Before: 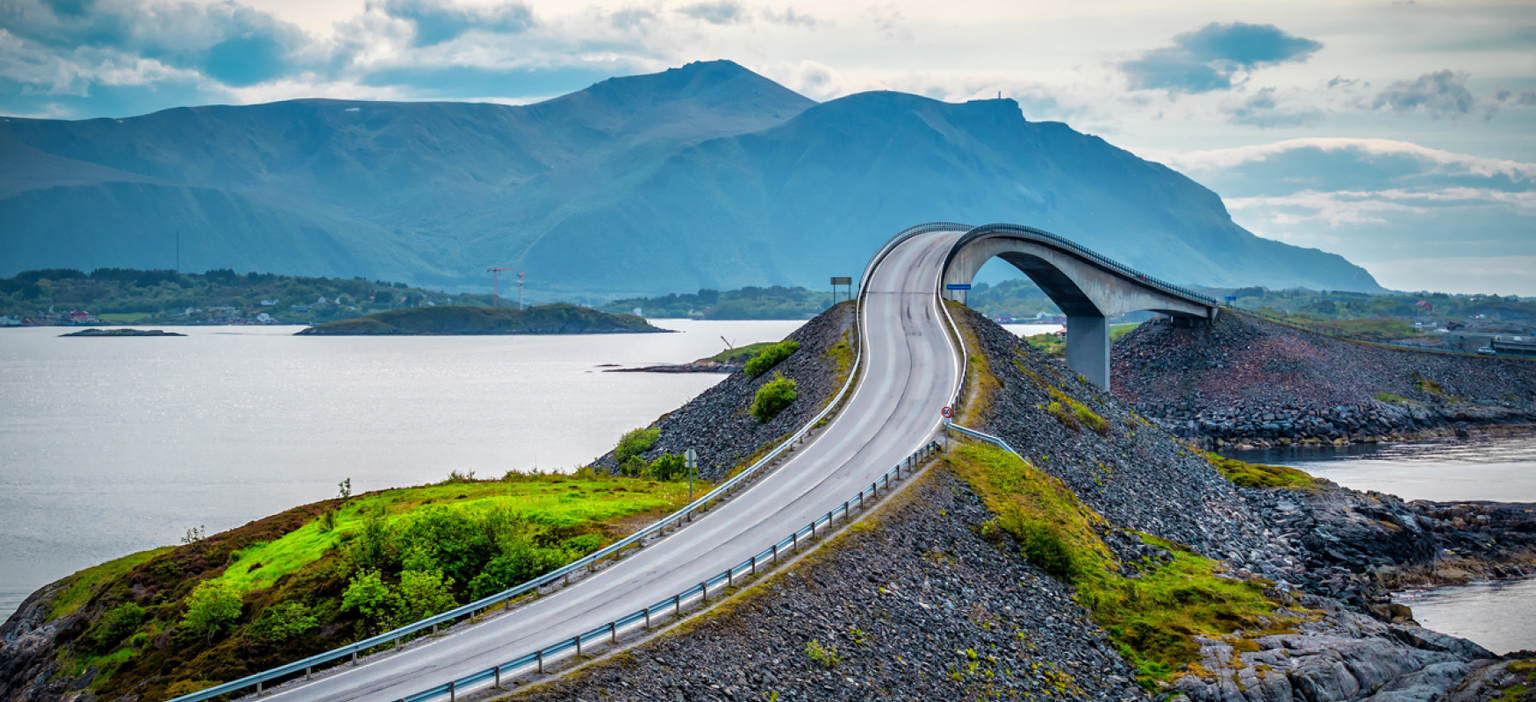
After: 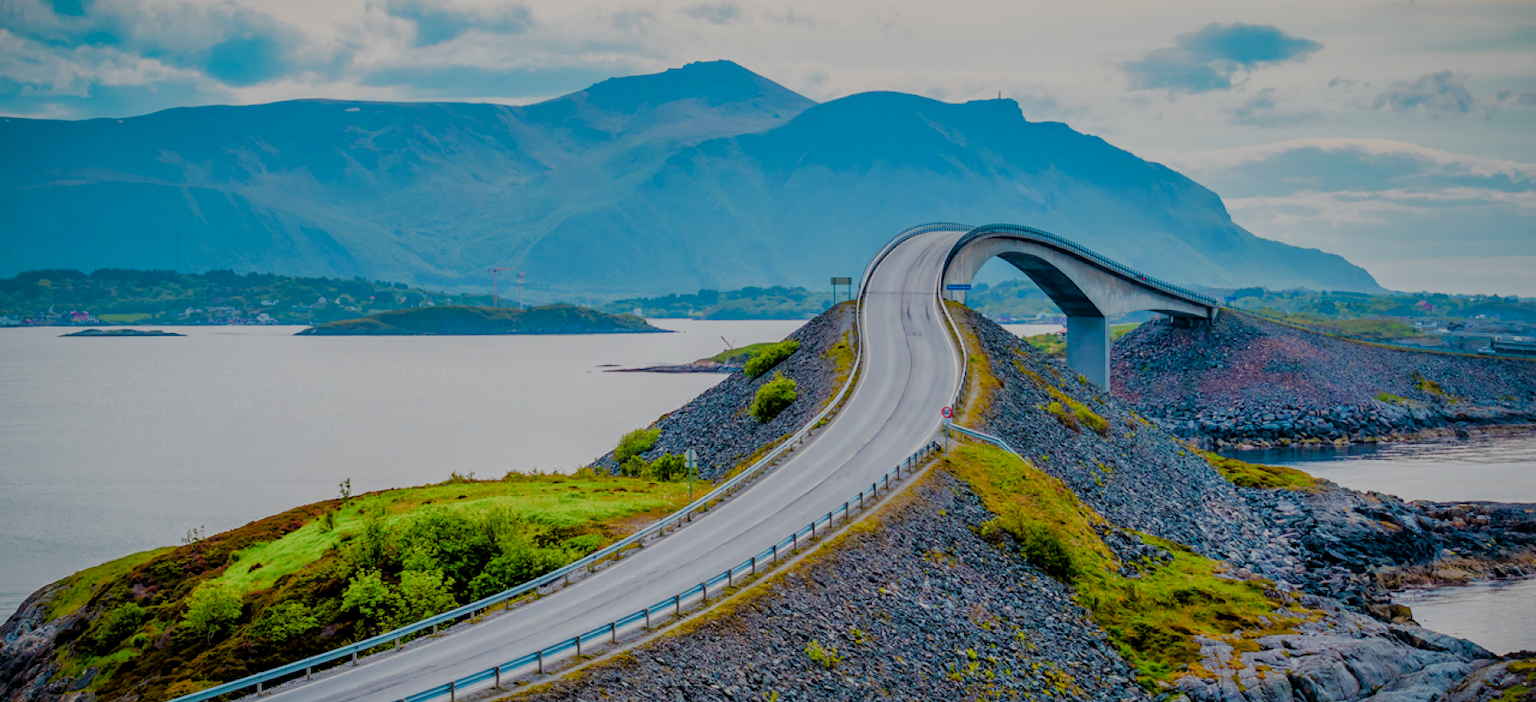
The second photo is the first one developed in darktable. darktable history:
color balance rgb: linear chroma grading › global chroma 15.268%, perceptual saturation grading › global saturation 20%, perceptual saturation grading › highlights -49.378%, perceptual saturation grading › shadows 23.924%, hue shift -4.09°, contrast -21.16%
filmic rgb: middle gray luminance 29.85%, black relative exposure -8.97 EV, white relative exposure 7 EV, target black luminance 0%, hardness 2.98, latitude 1.38%, contrast 0.96, highlights saturation mix 4.12%, shadows ↔ highlights balance 11.53%
